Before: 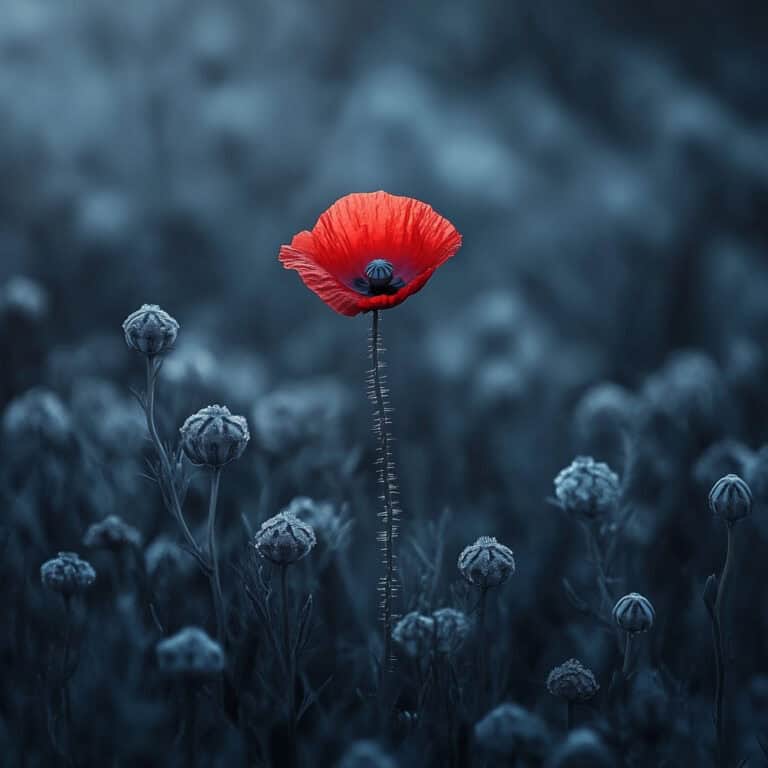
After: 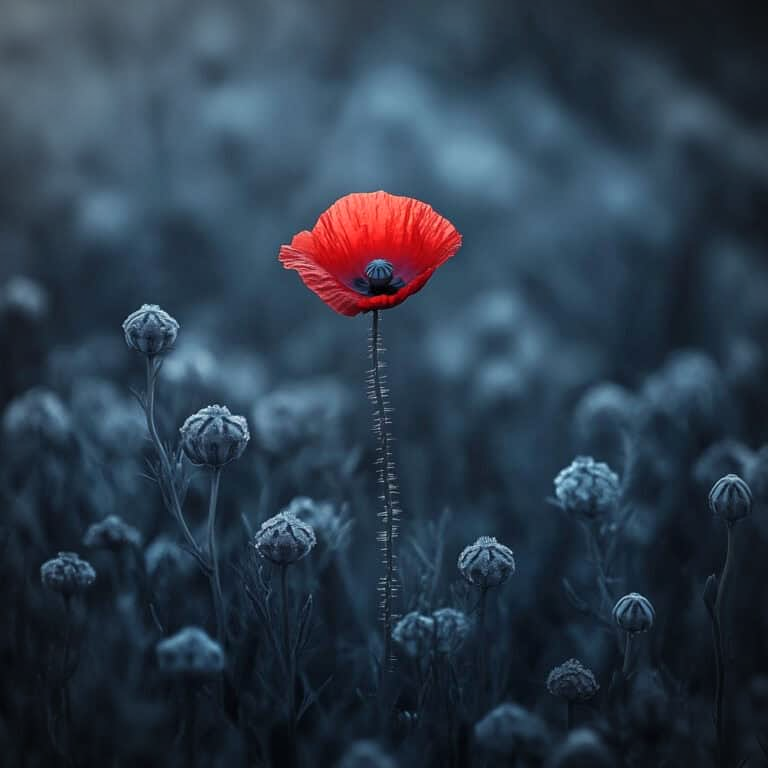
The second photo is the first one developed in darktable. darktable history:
vignetting: fall-off radius 62.62%, brightness -0.575
exposure: exposure 0.164 EV, compensate highlight preservation false
